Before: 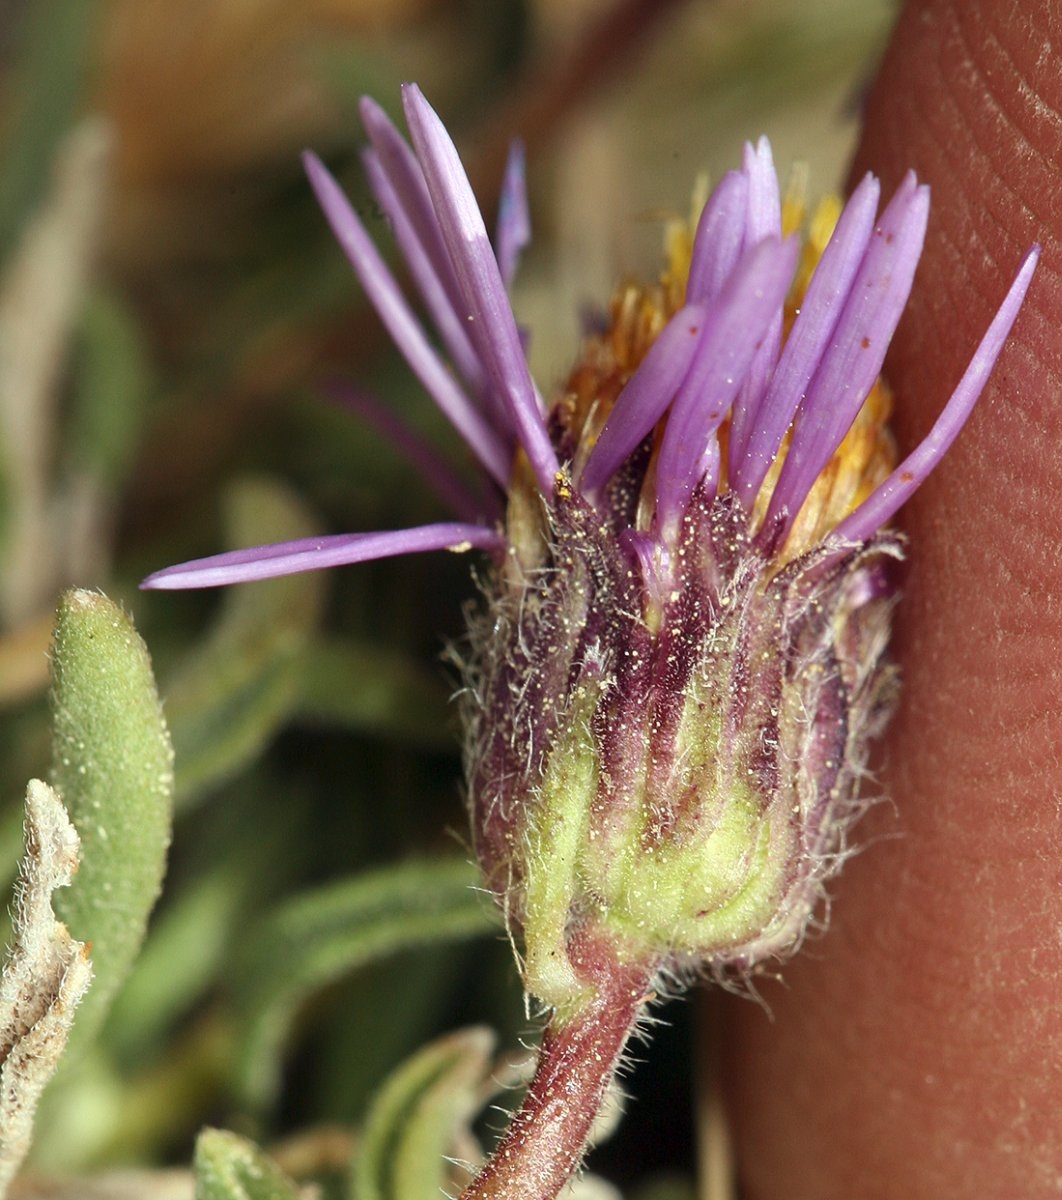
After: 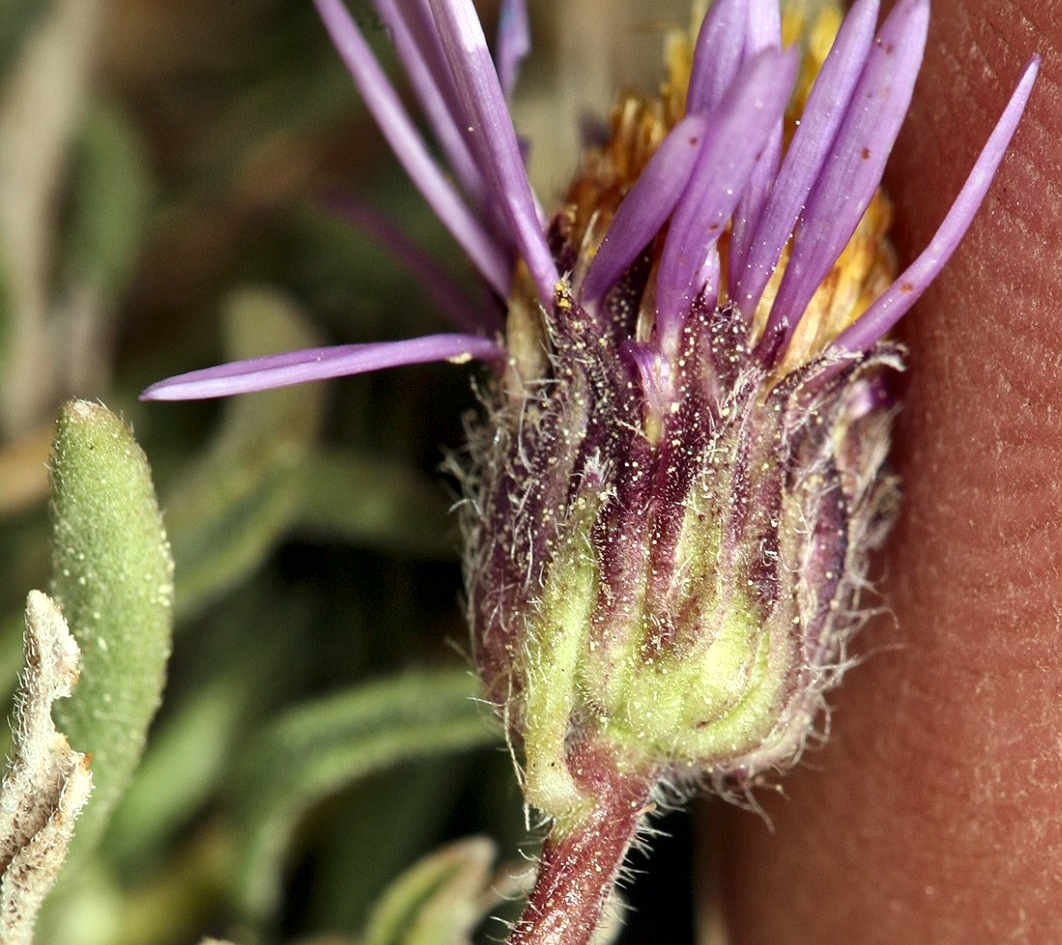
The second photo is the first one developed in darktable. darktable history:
local contrast: mode bilateral grid, contrast 19, coarseness 49, detail 161%, midtone range 0.2
crop and rotate: top 15.805%, bottom 5.394%
